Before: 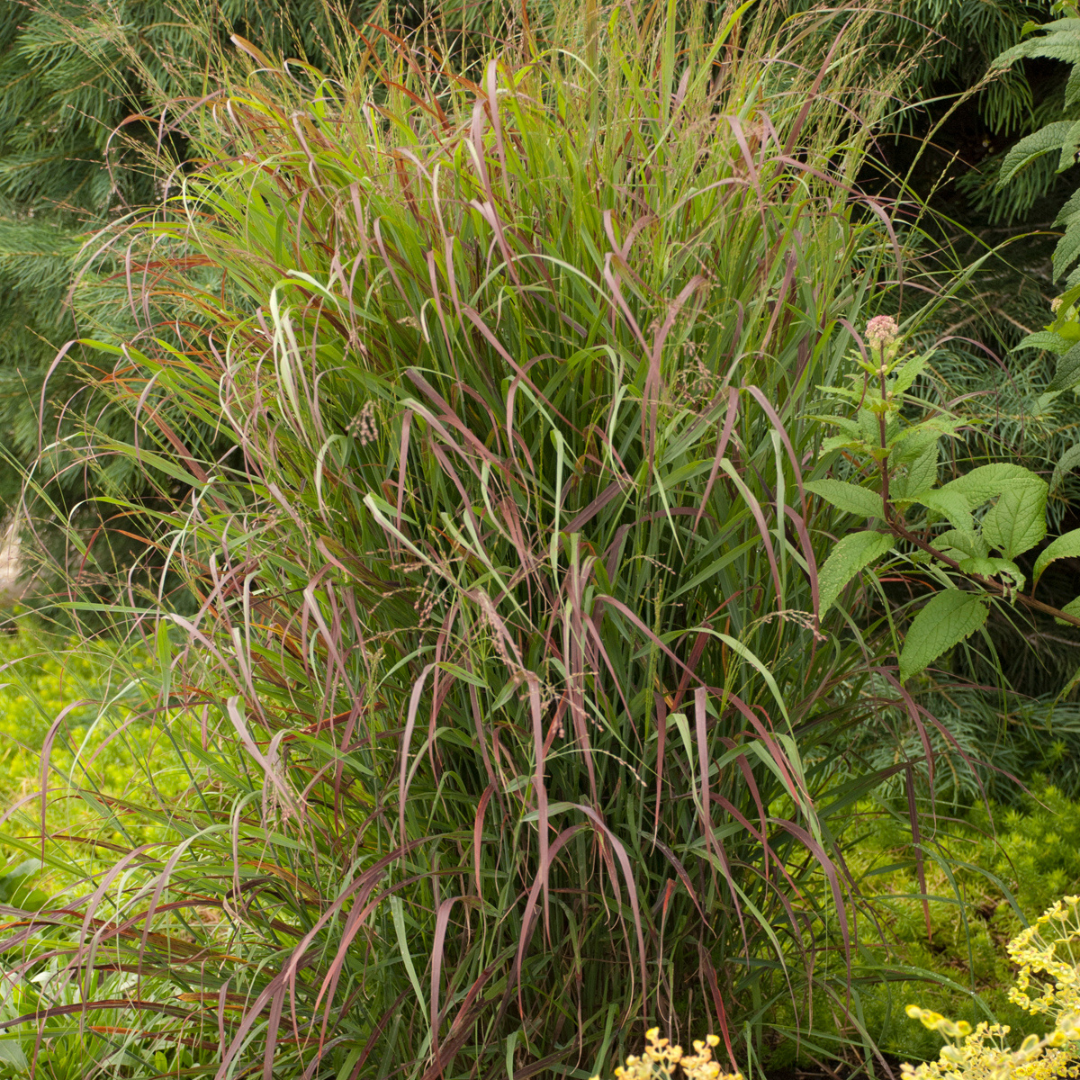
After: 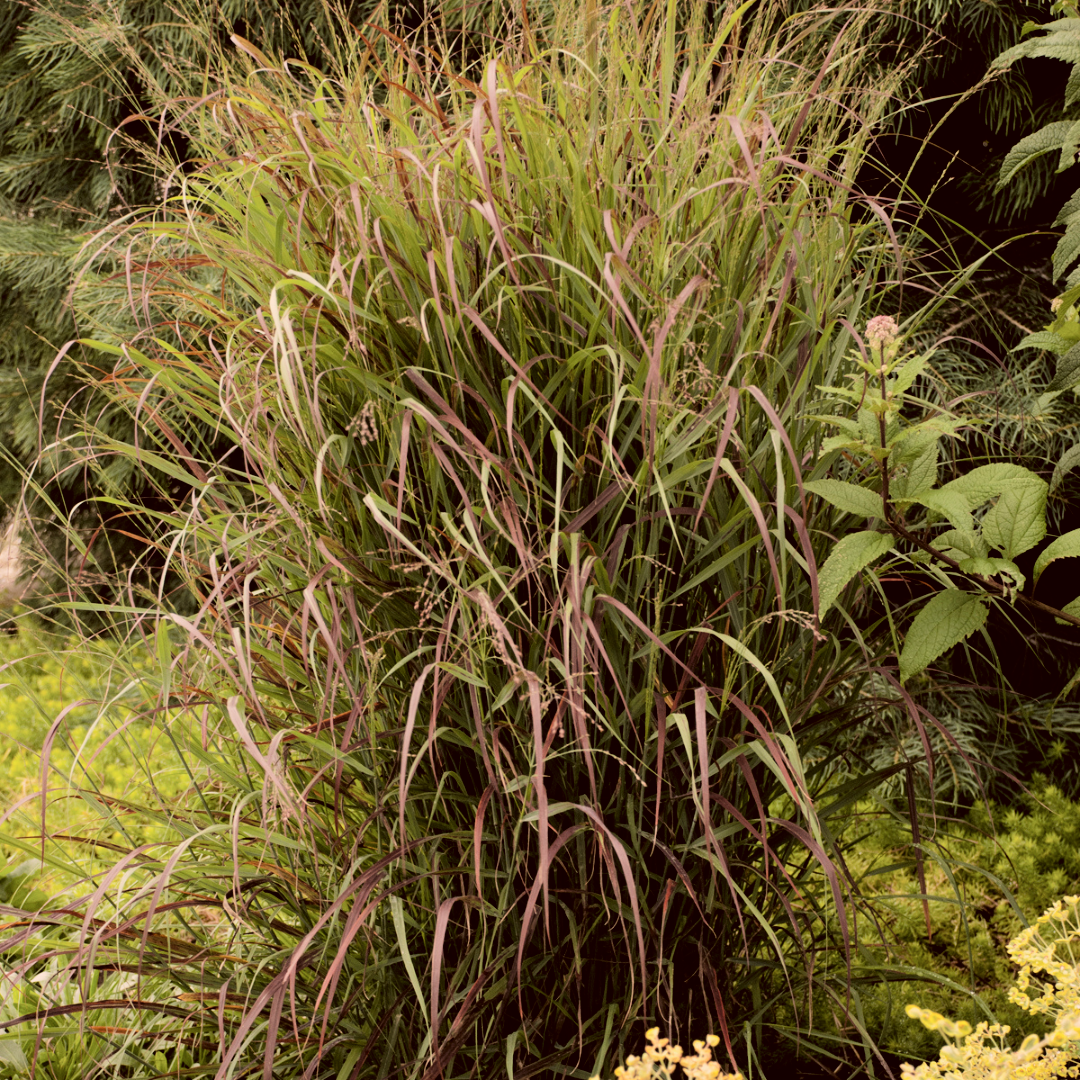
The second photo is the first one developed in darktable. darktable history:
color correction: highlights a* 10.21, highlights b* 9.79, shadows a* 8.61, shadows b* 7.88, saturation 0.8
filmic rgb: black relative exposure -5 EV, white relative exposure 3.5 EV, hardness 3.19, contrast 1.4, highlights saturation mix -50%
white balance: red 0.978, blue 0.999
